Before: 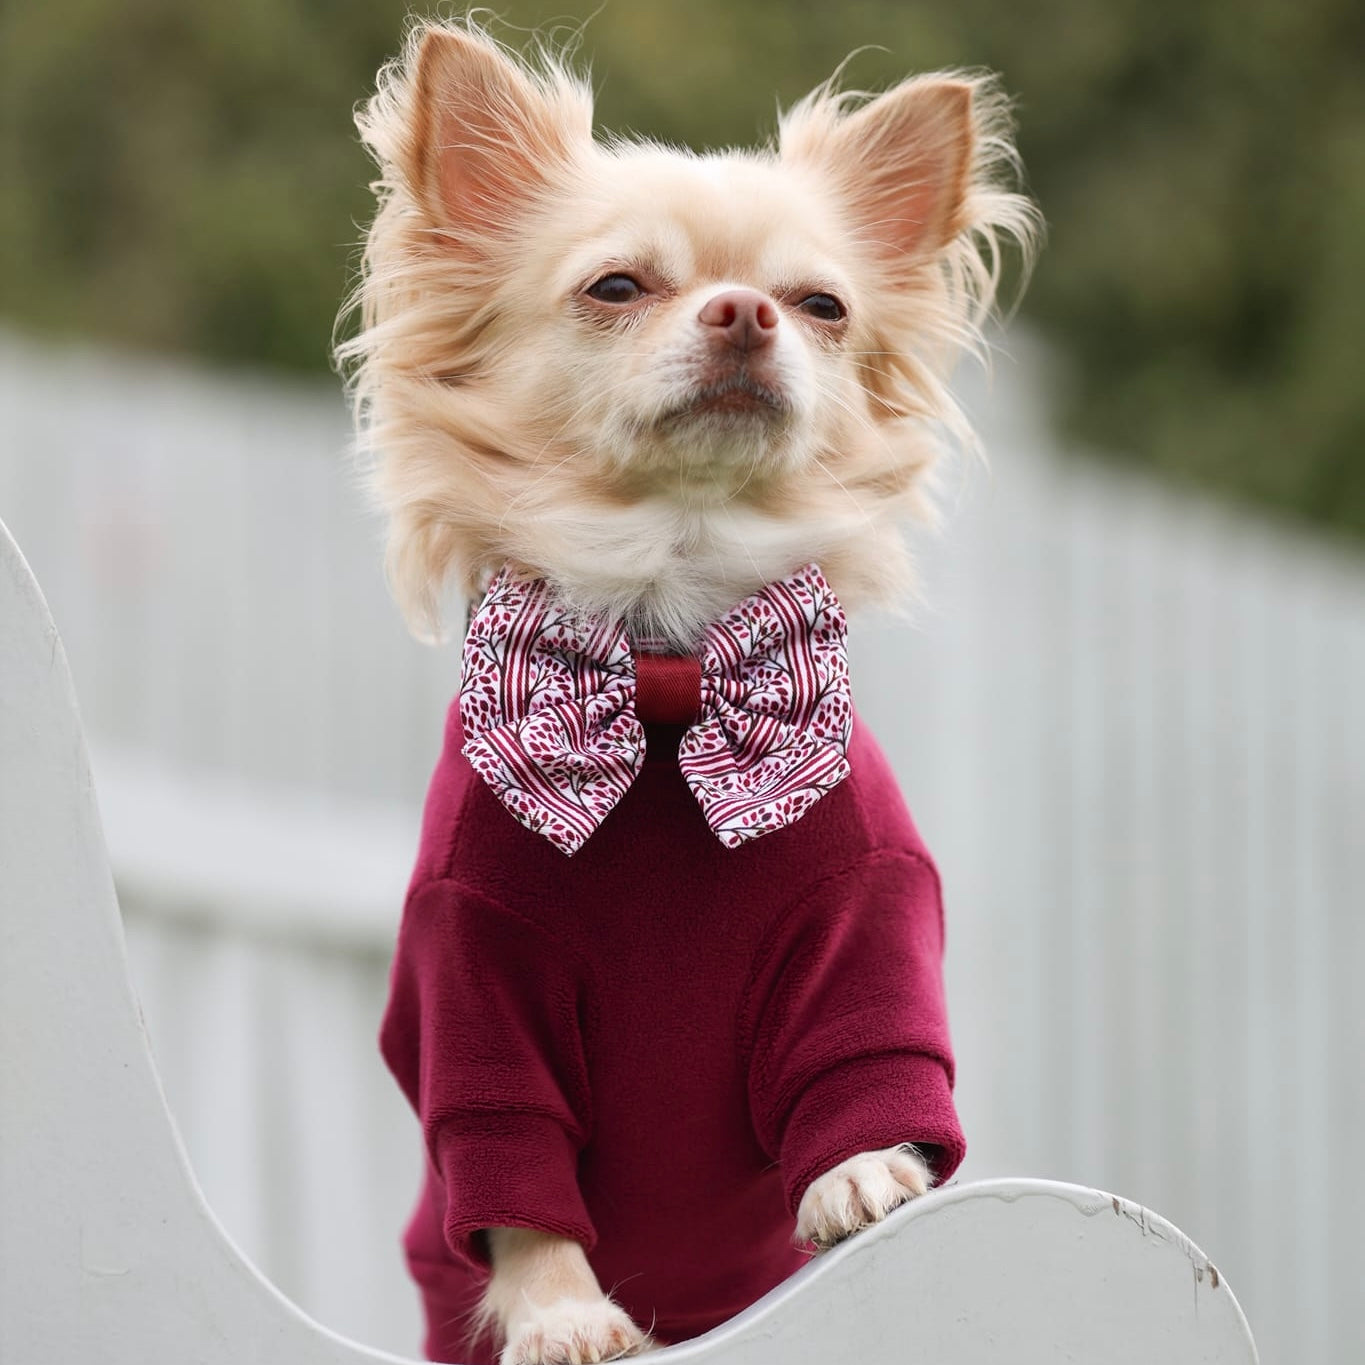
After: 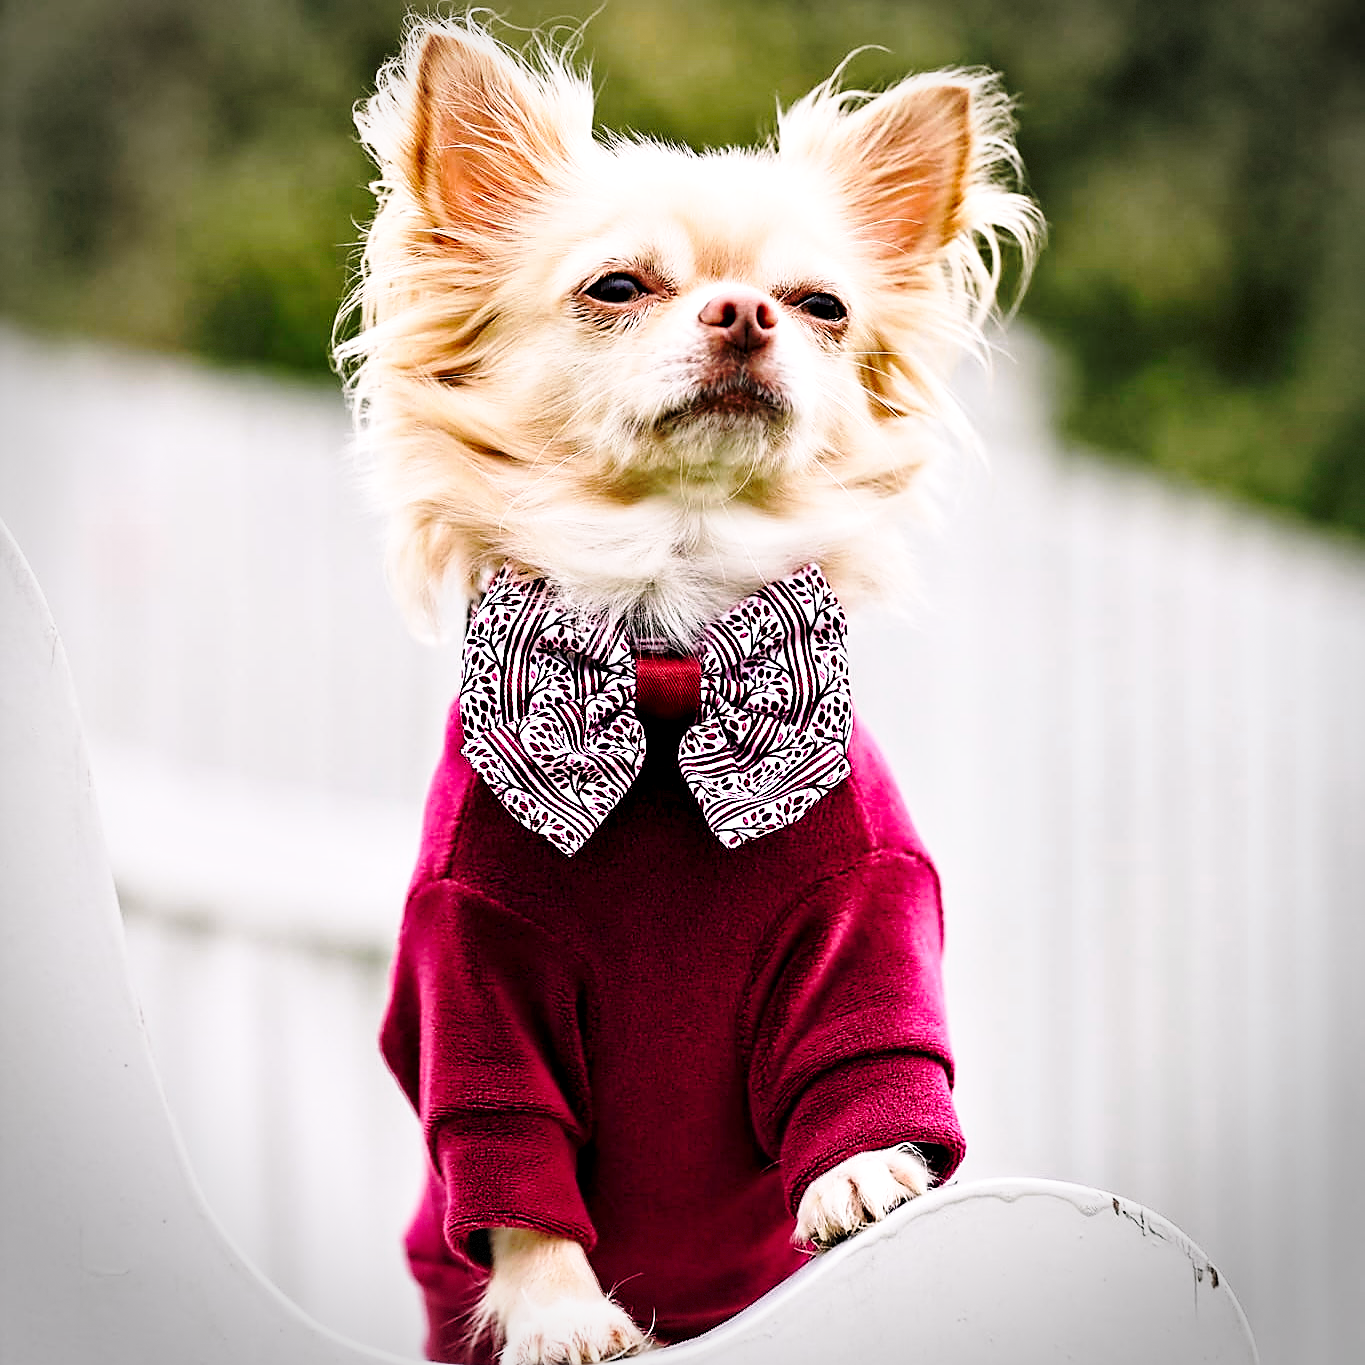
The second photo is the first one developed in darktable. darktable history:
vignetting: dithering 8-bit output, unbound false
base curve: curves: ch0 [(0, 0) (0.036, 0.037) (0.121, 0.228) (0.46, 0.76) (0.859, 0.983) (1, 1)], preserve colors none
color balance rgb: shadows lift › chroma 2%, shadows lift › hue 217.2°, power › chroma 0.25%, power › hue 60°, highlights gain › chroma 1.5%, highlights gain › hue 309.6°, global offset › luminance -0.25%, perceptual saturation grading › global saturation 15%, global vibrance 15%
contrast equalizer: y [[0.511, 0.558, 0.631, 0.632, 0.559, 0.512], [0.5 ×6], [0.5 ×6], [0 ×6], [0 ×6]]
sharpen: radius 1.4, amount 1.25, threshold 0.7
color zones: curves: ch0 [(0.25, 0.5) (0.636, 0.25) (0.75, 0.5)]
